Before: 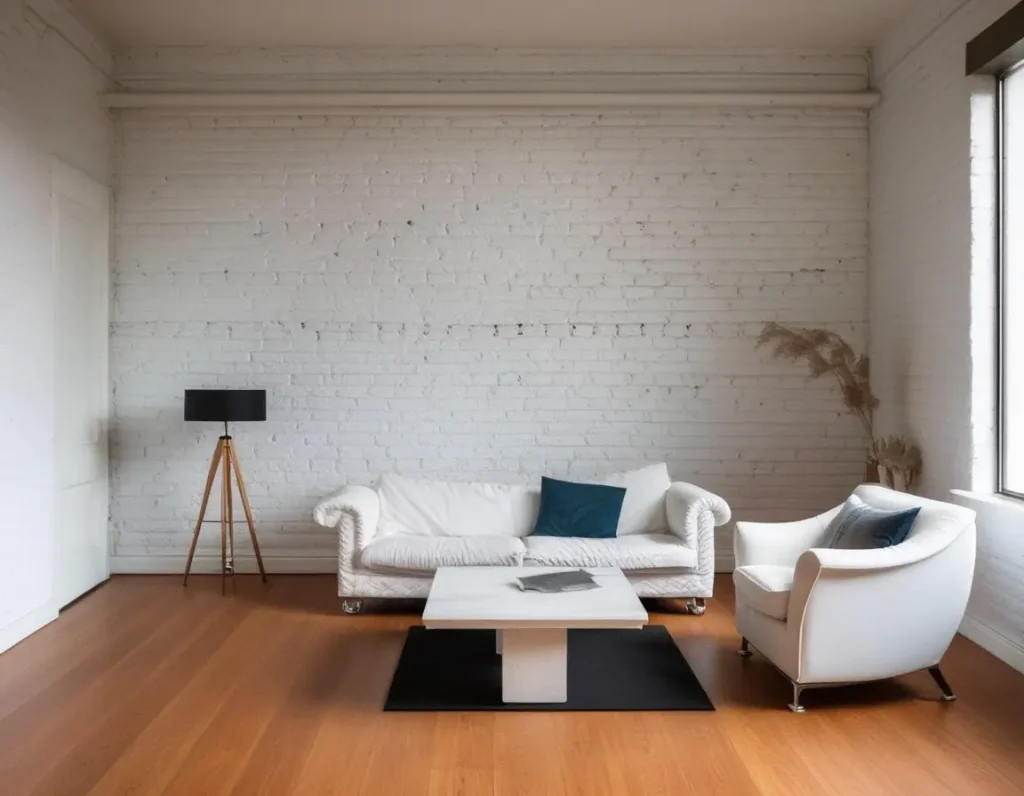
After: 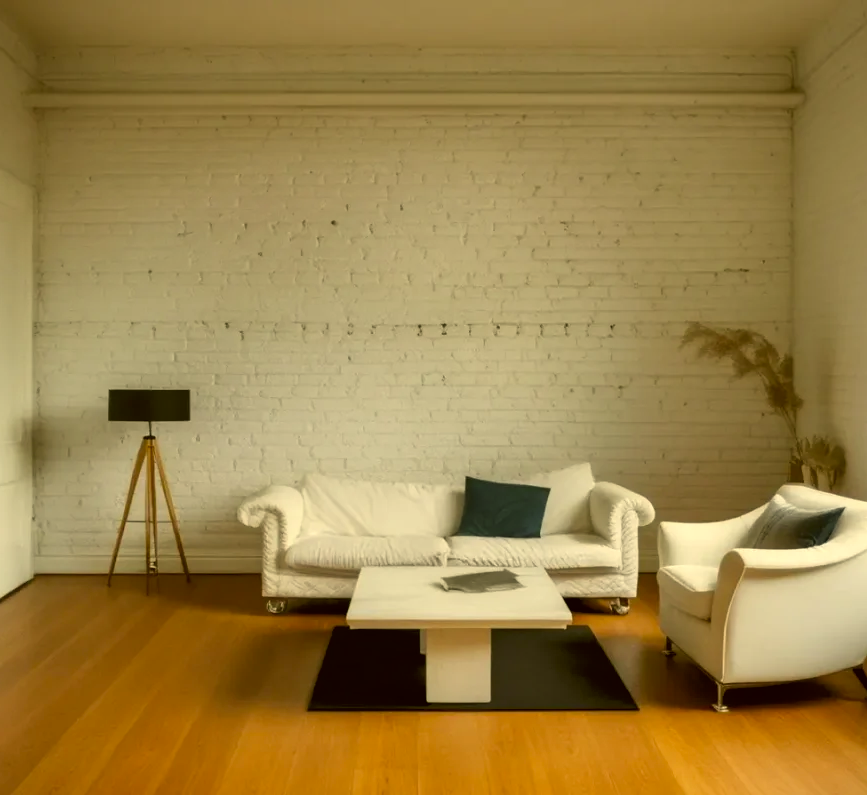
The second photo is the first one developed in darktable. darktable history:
shadows and highlights: soften with gaussian
crop: left 7.495%, right 7.829%
tone equalizer: -8 EV -1.81 EV, -7 EV -1.17 EV, -6 EV -1.61 EV
color correction: highlights a* 0.175, highlights b* 29.74, shadows a* -0.219, shadows b* 21.41
